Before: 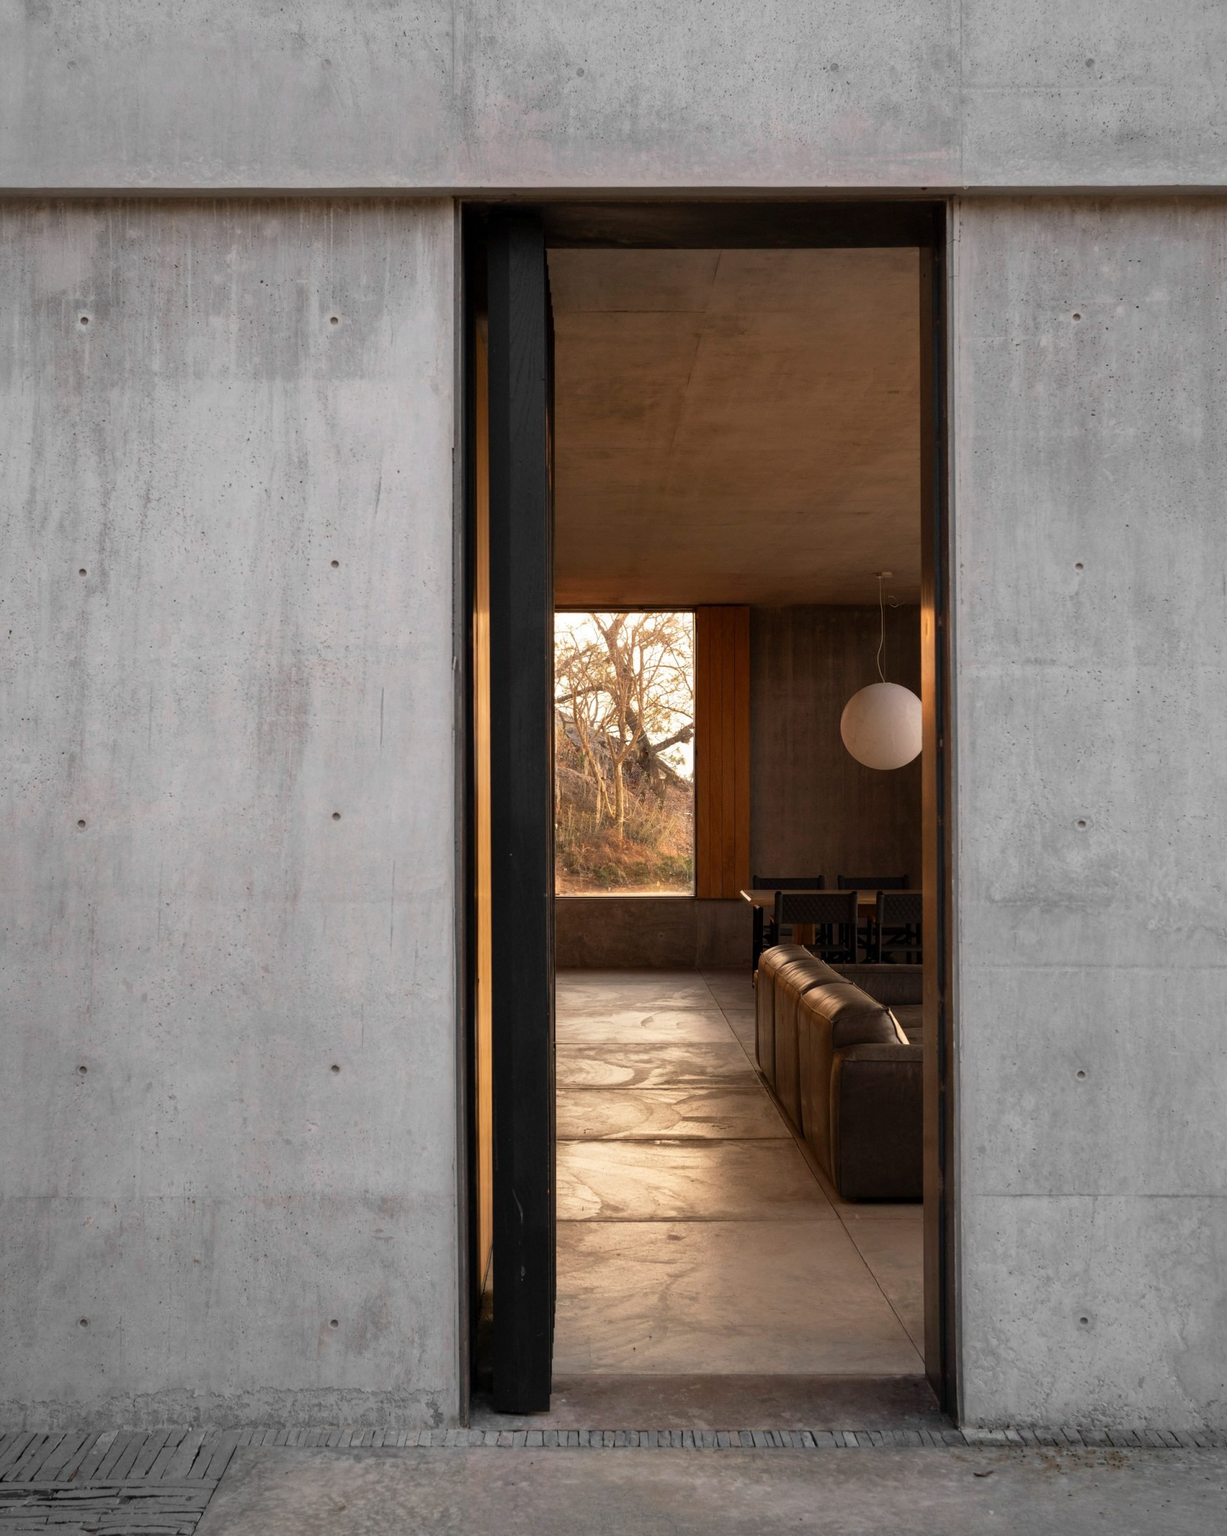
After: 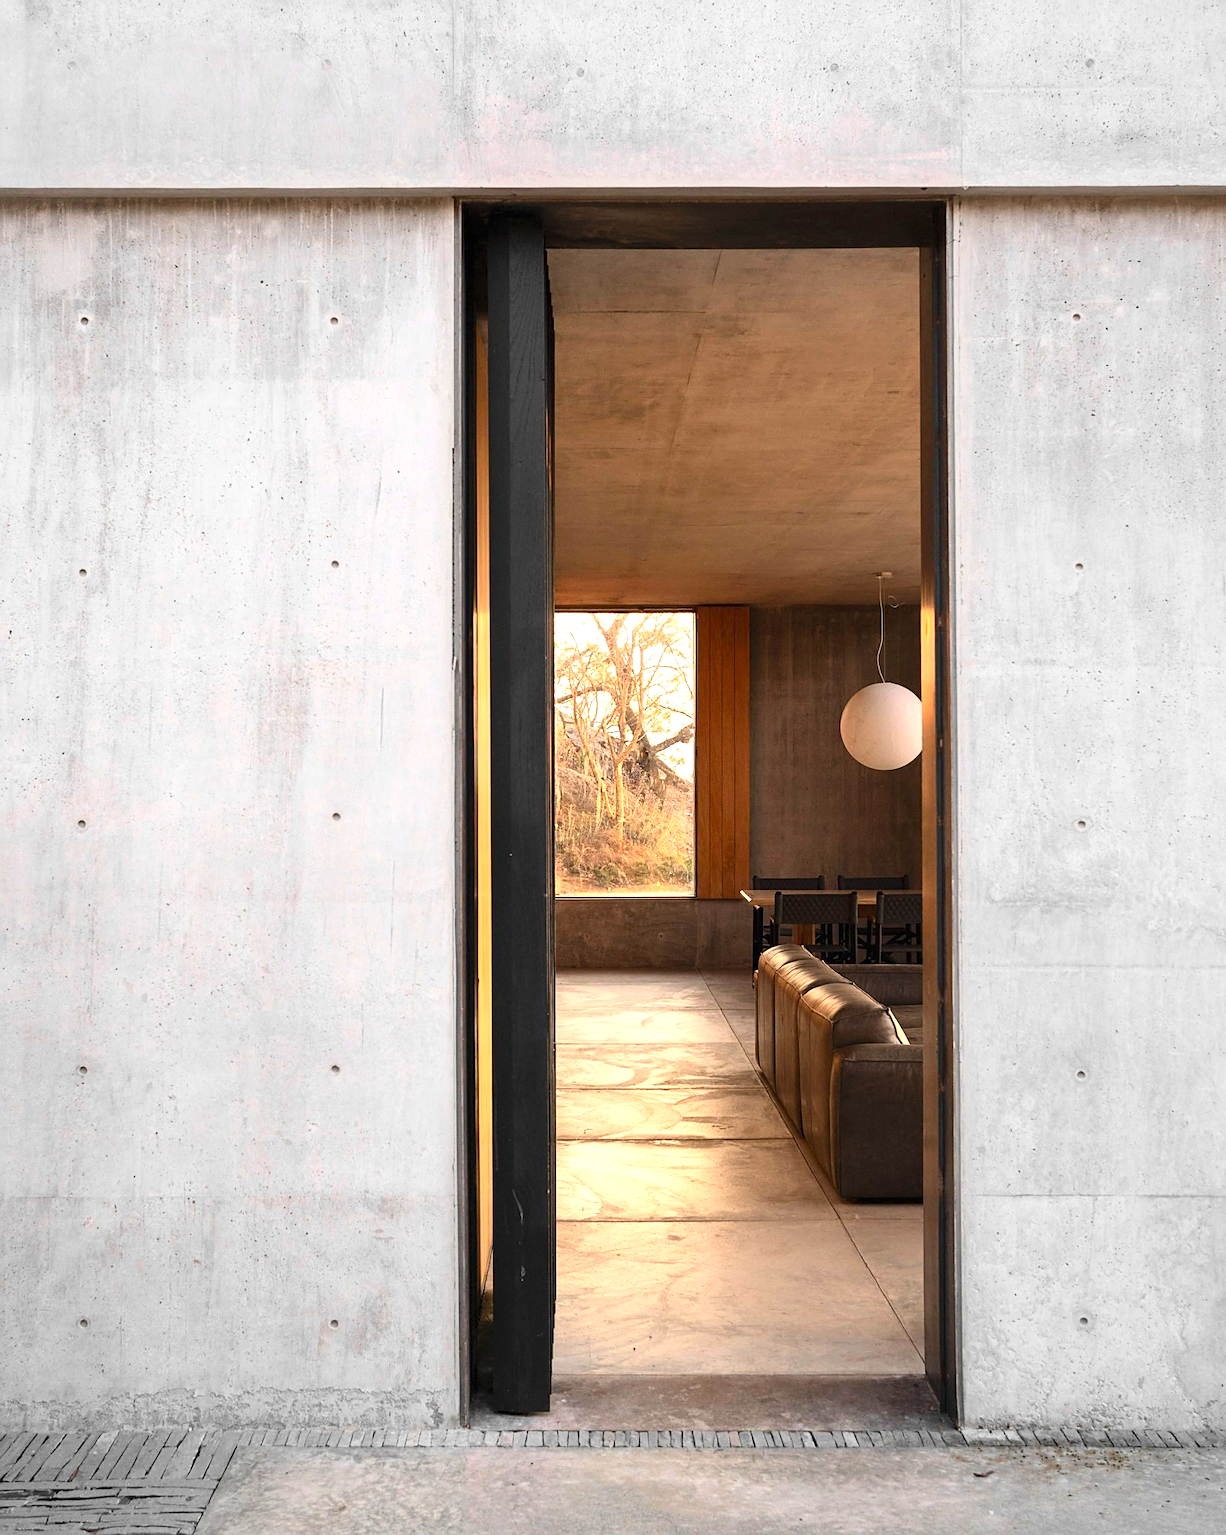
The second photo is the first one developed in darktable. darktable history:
exposure: black level correction 0, exposure 0.888 EV, compensate highlight preservation false
sharpen: on, module defaults
contrast brightness saturation: contrast 0.203, brightness 0.149, saturation 0.147
